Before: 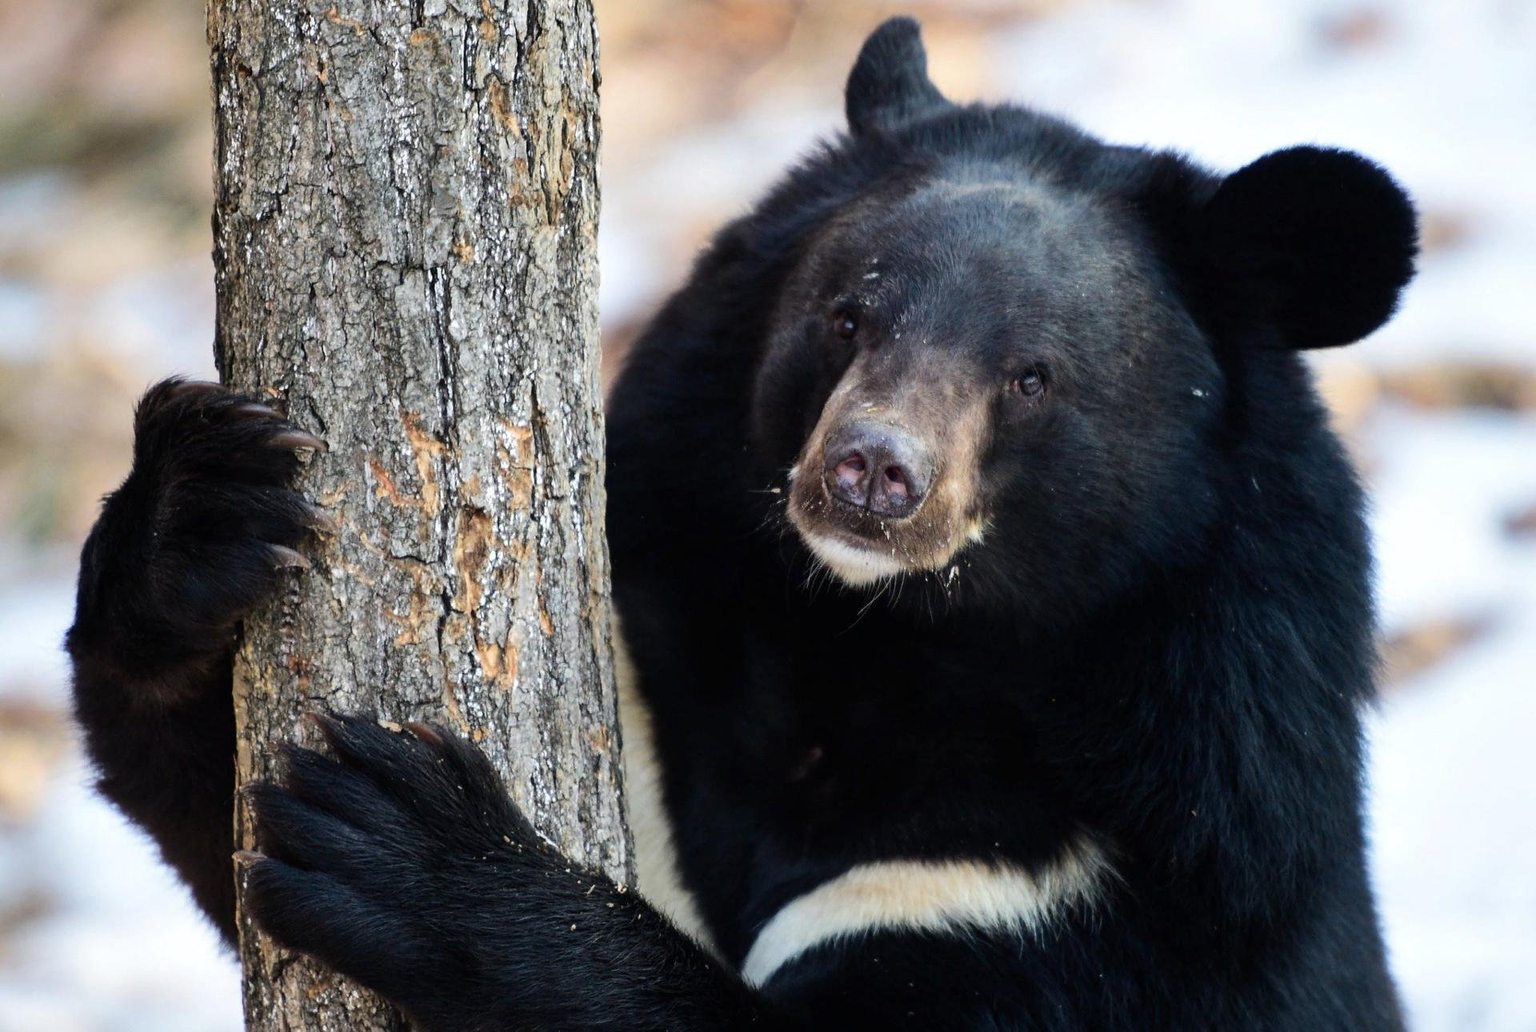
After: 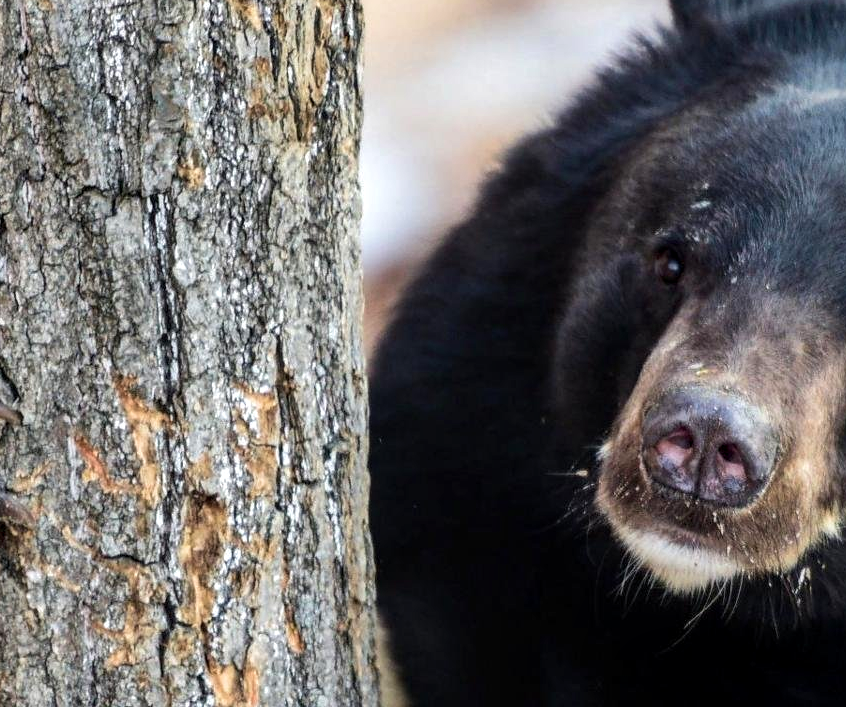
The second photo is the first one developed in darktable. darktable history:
crop: left 20.248%, top 10.86%, right 35.675%, bottom 34.321%
velvia: strength 15%
local contrast: detail 130%
